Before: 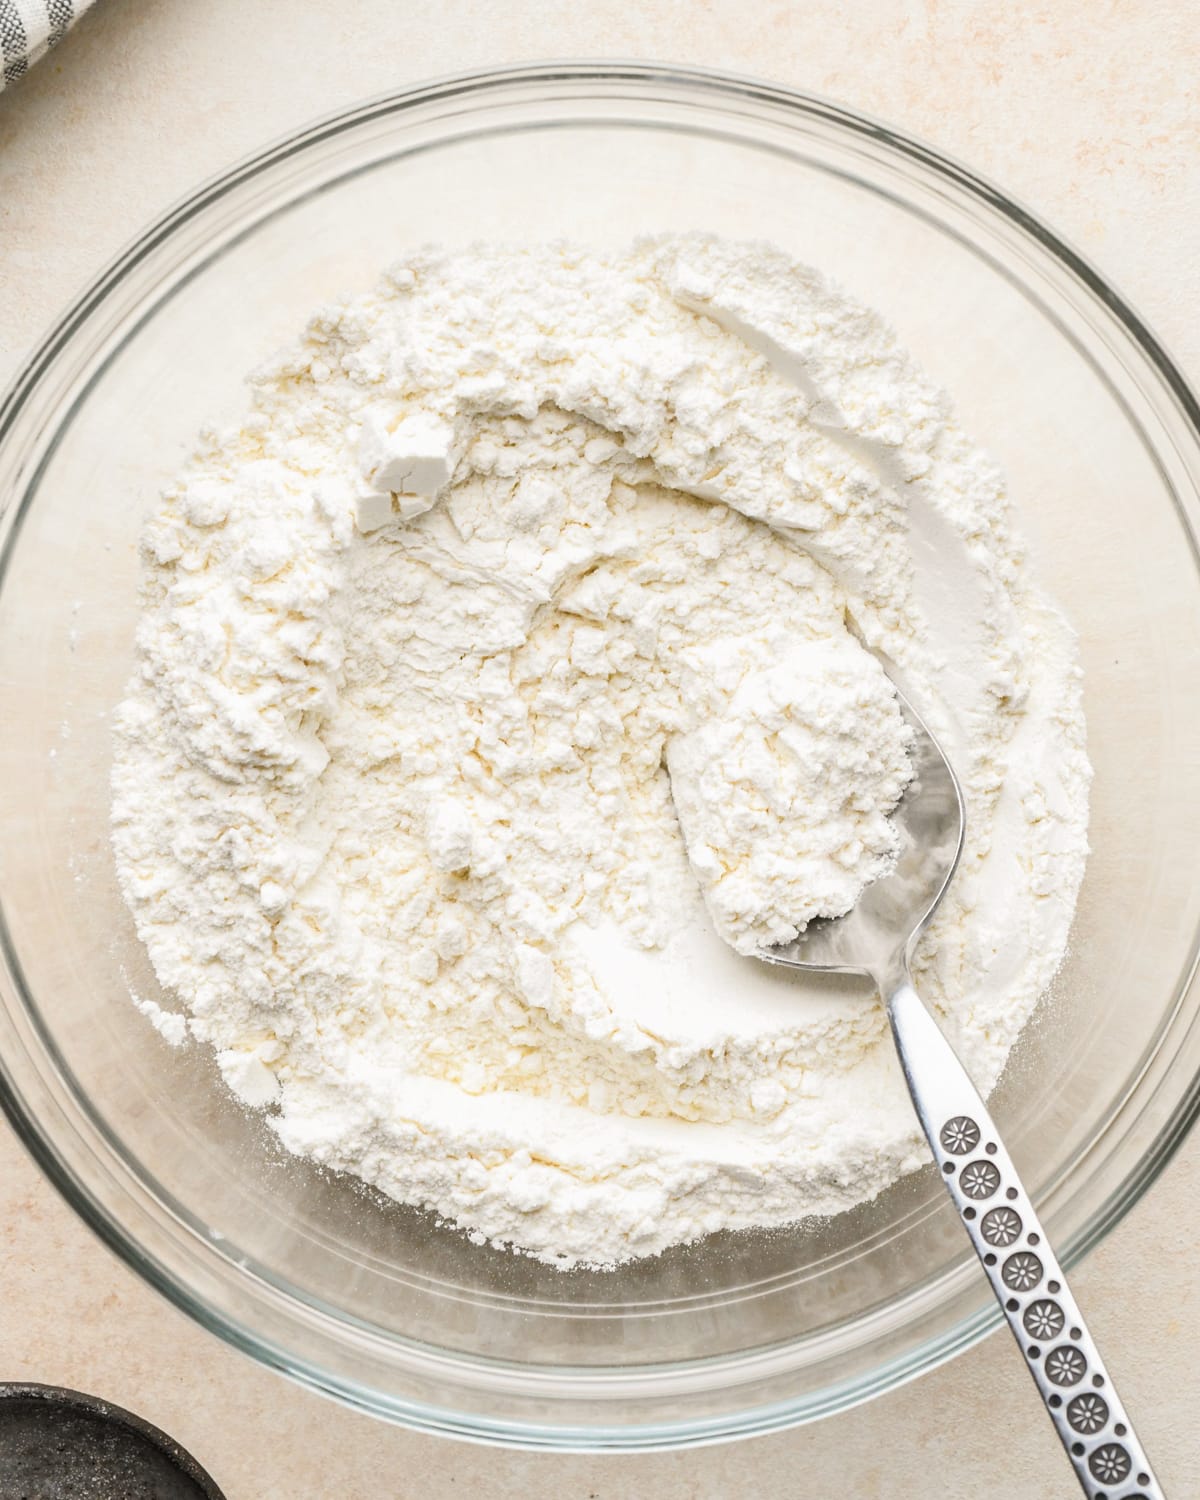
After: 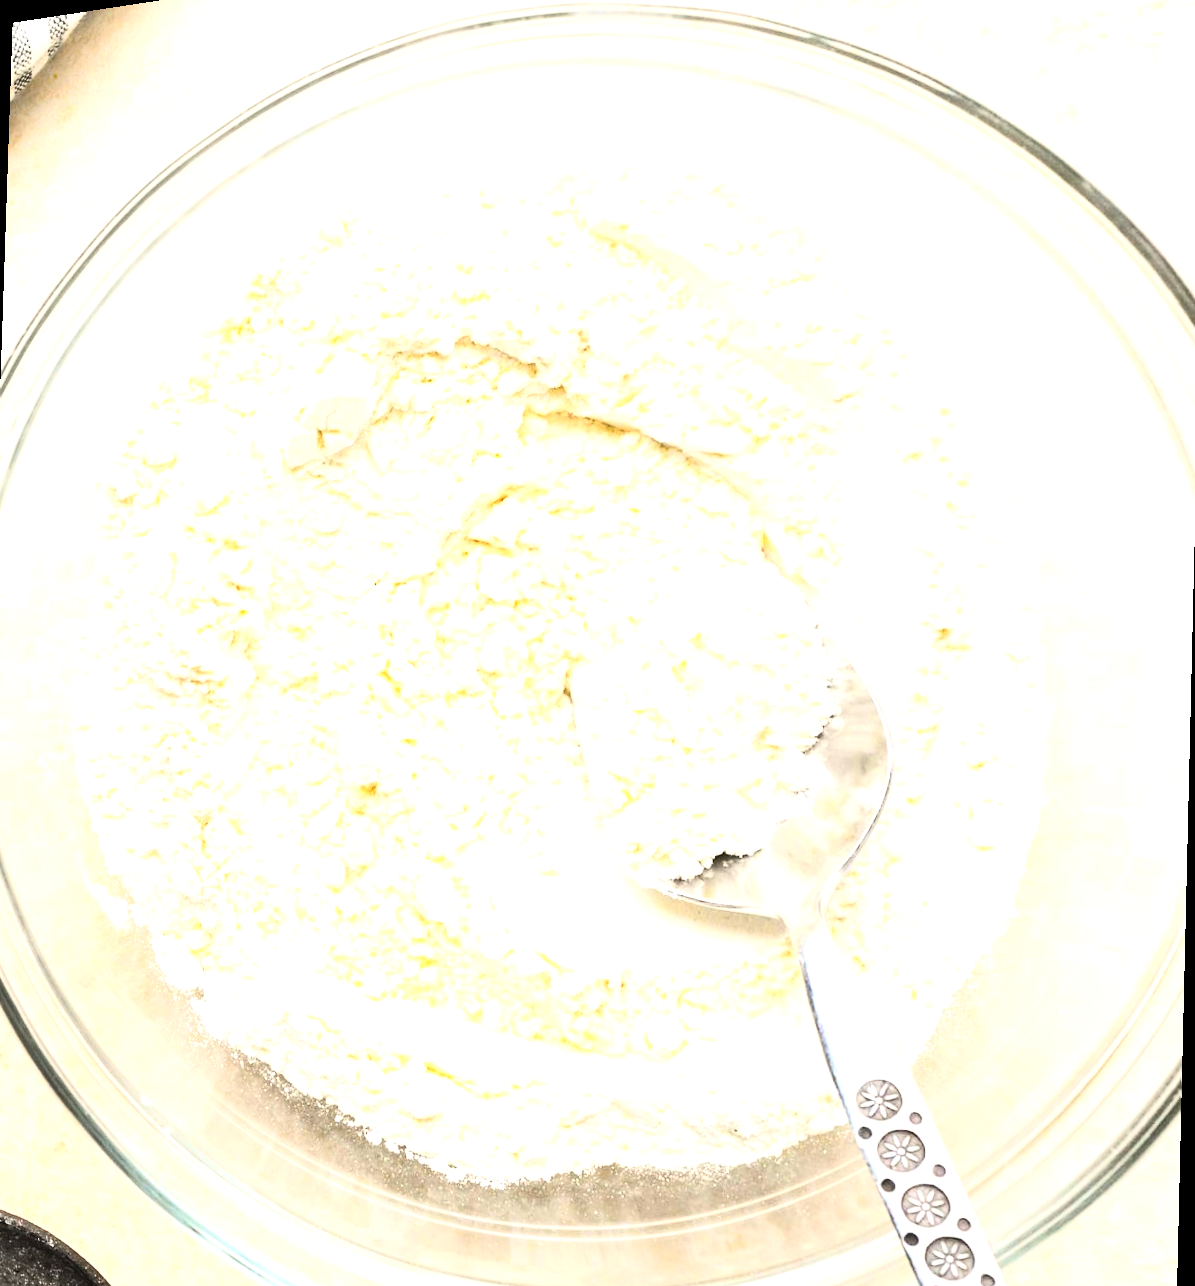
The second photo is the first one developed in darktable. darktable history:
rotate and perspective: rotation 1.69°, lens shift (vertical) -0.023, lens shift (horizontal) -0.291, crop left 0.025, crop right 0.988, crop top 0.092, crop bottom 0.842
exposure: black level correction 0.001, exposure 0.5 EV, compensate exposure bias true, compensate highlight preservation false
contrast brightness saturation: contrast 0.24, brightness 0.26, saturation 0.39
tone equalizer: -8 EV -0.75 EV, -7 EV -0.7 EV, -6 EV -0.6 EV, -5 EV -0.4 EV, -3 EV 0.4 EV, -2 EV 0.6 EV, -1 EV 0.7 EV, +0 EV 0.75 EV, edges refinement/feathering 500, mask exposure compensation -1.57 EV, preserve details no
